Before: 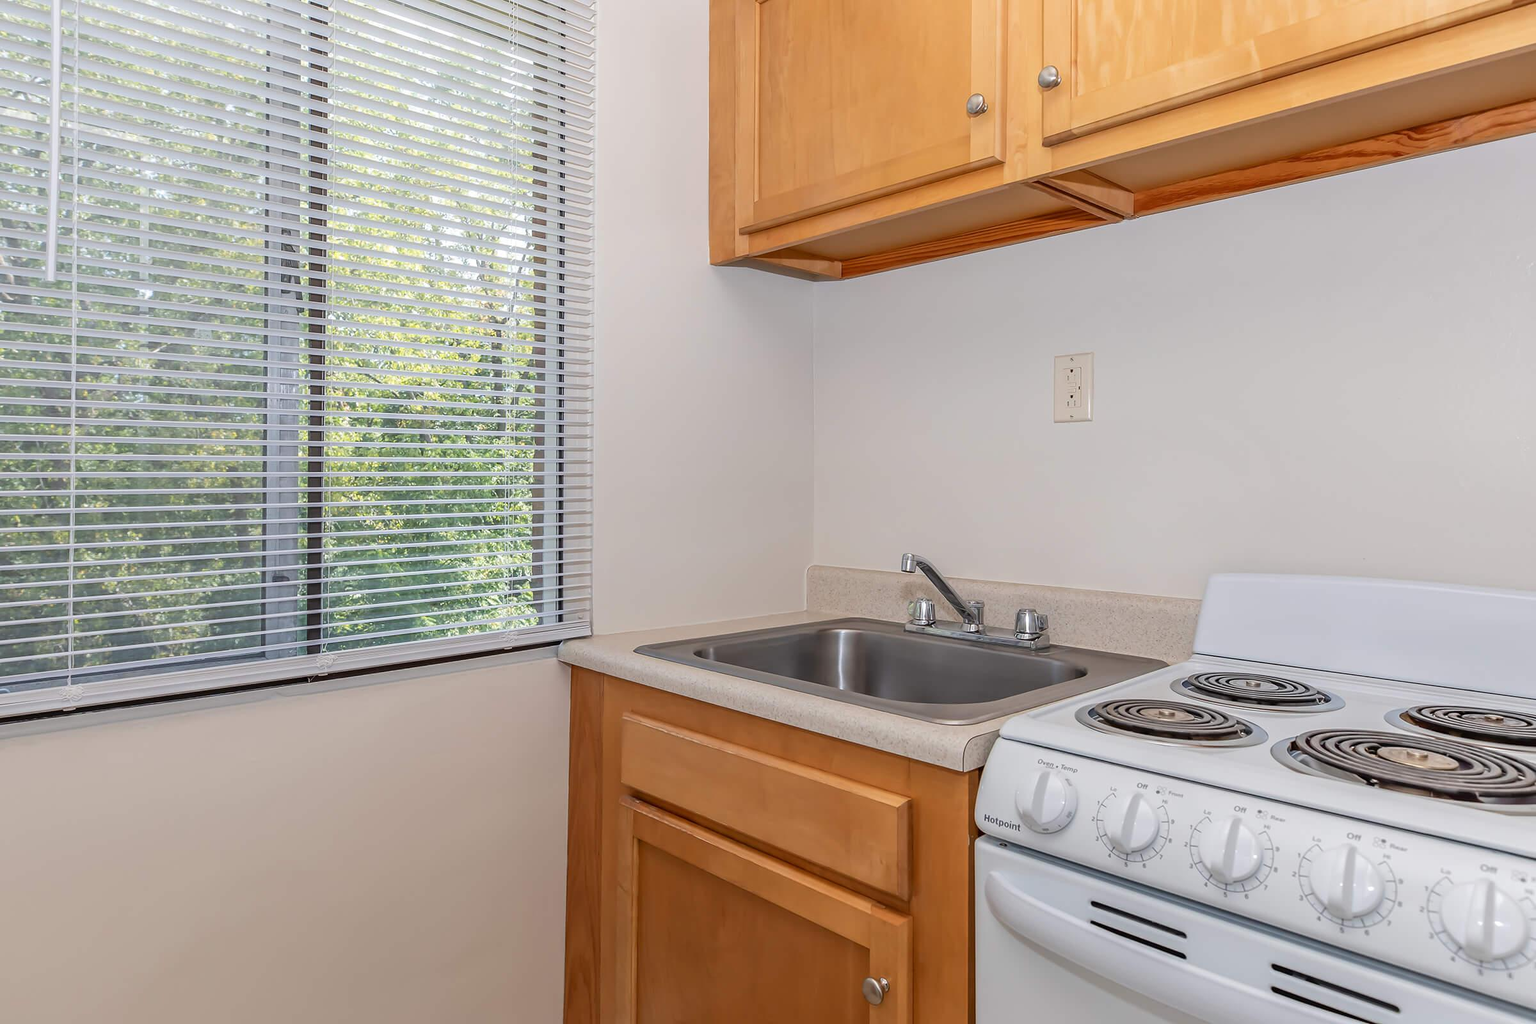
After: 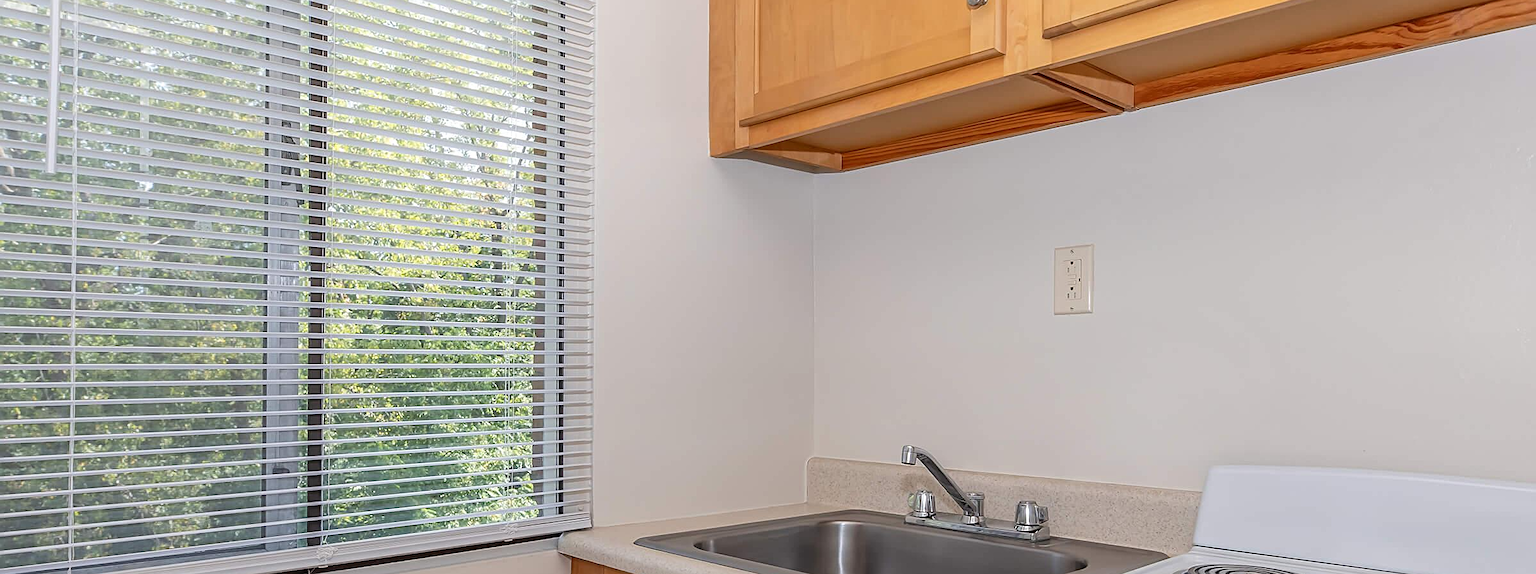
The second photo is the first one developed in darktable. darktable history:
sharpen: radius 2.167, amount 0.381, threshold 0
crop and rotate: top 10.605%, bottom 33.274%
